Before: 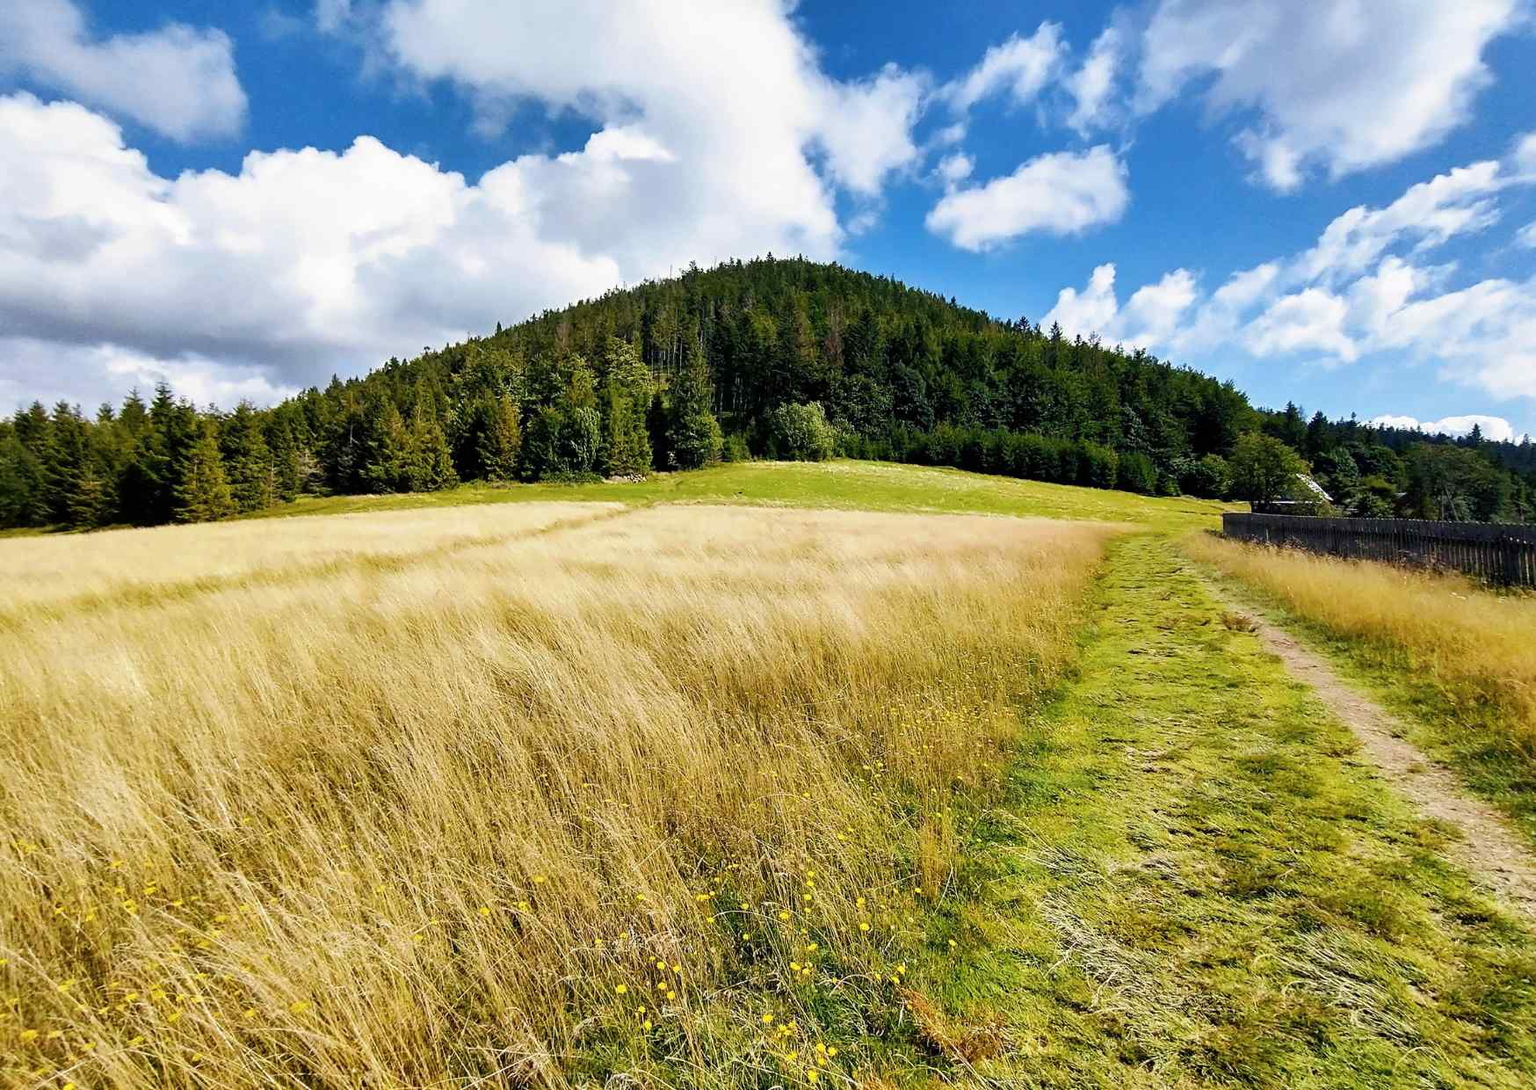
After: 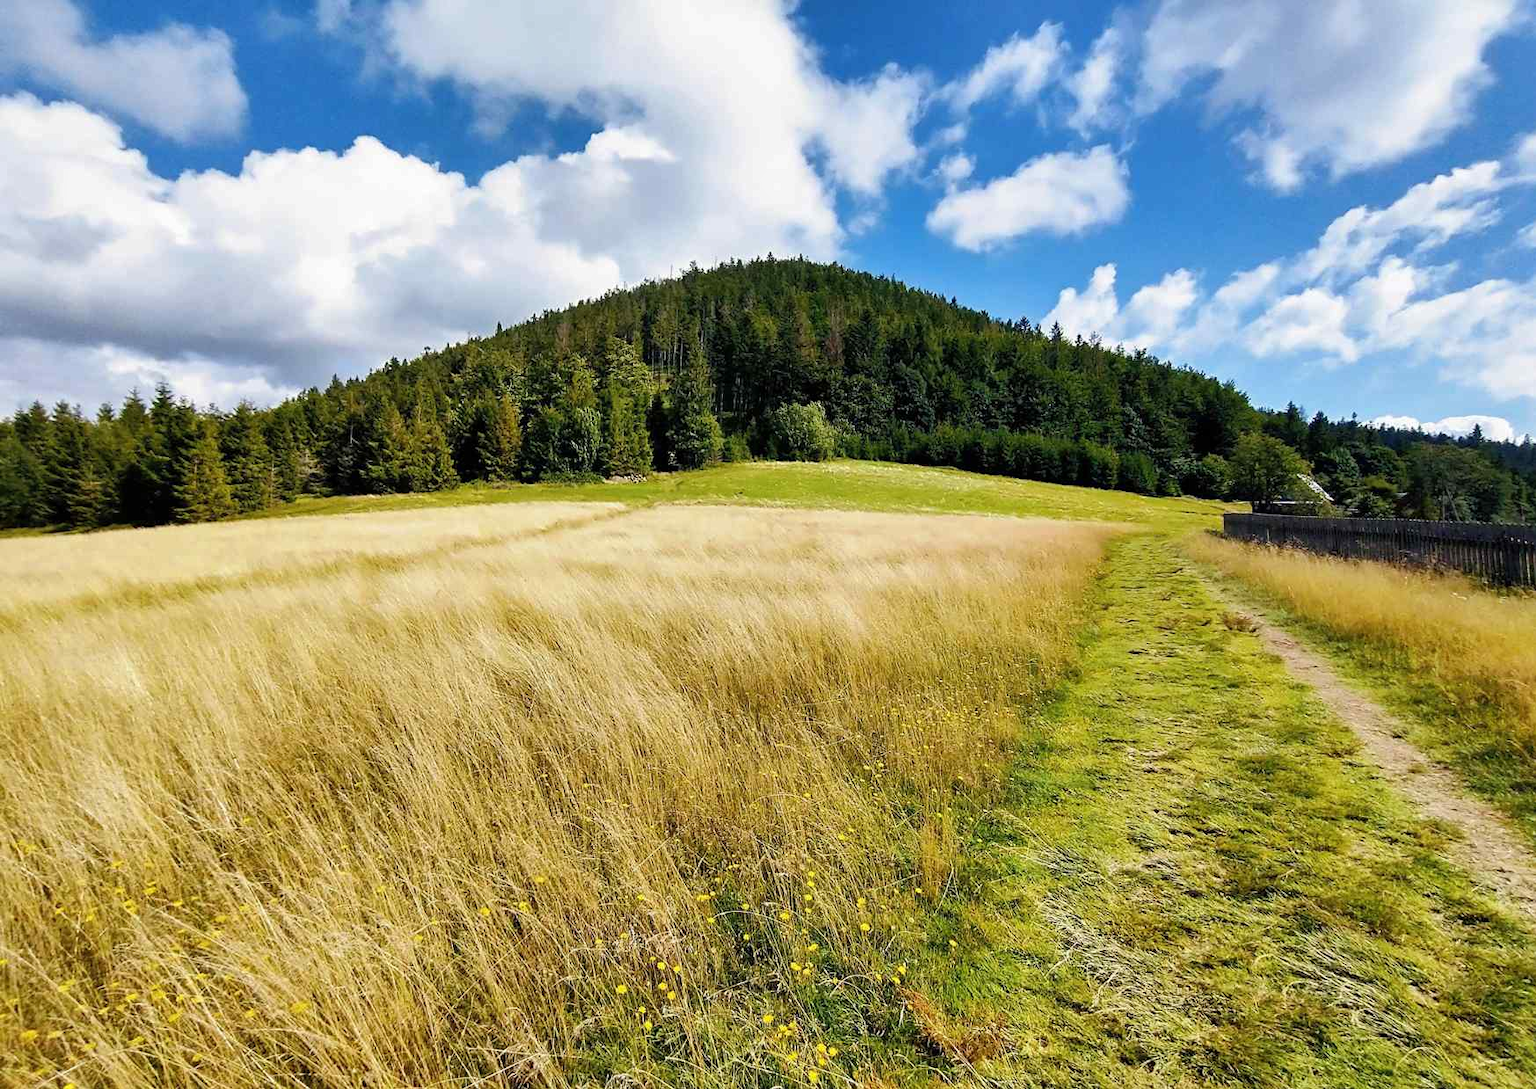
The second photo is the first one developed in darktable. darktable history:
shadows and highlights: shadows 25, highlights -25
tone equalizer: on, module defaults
